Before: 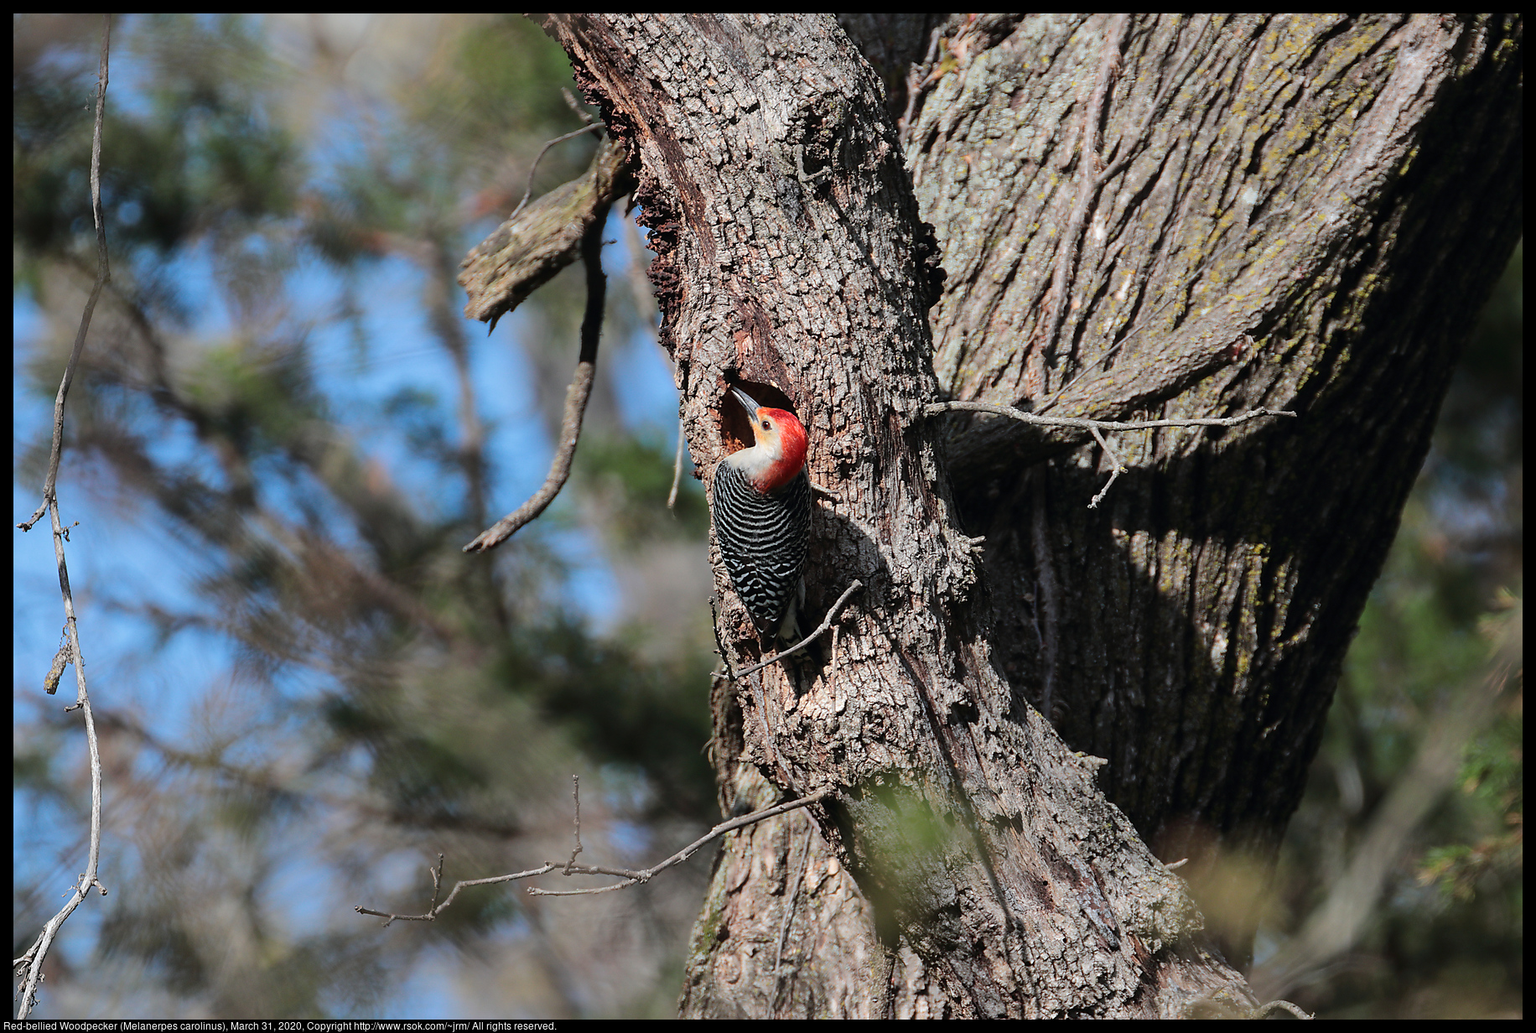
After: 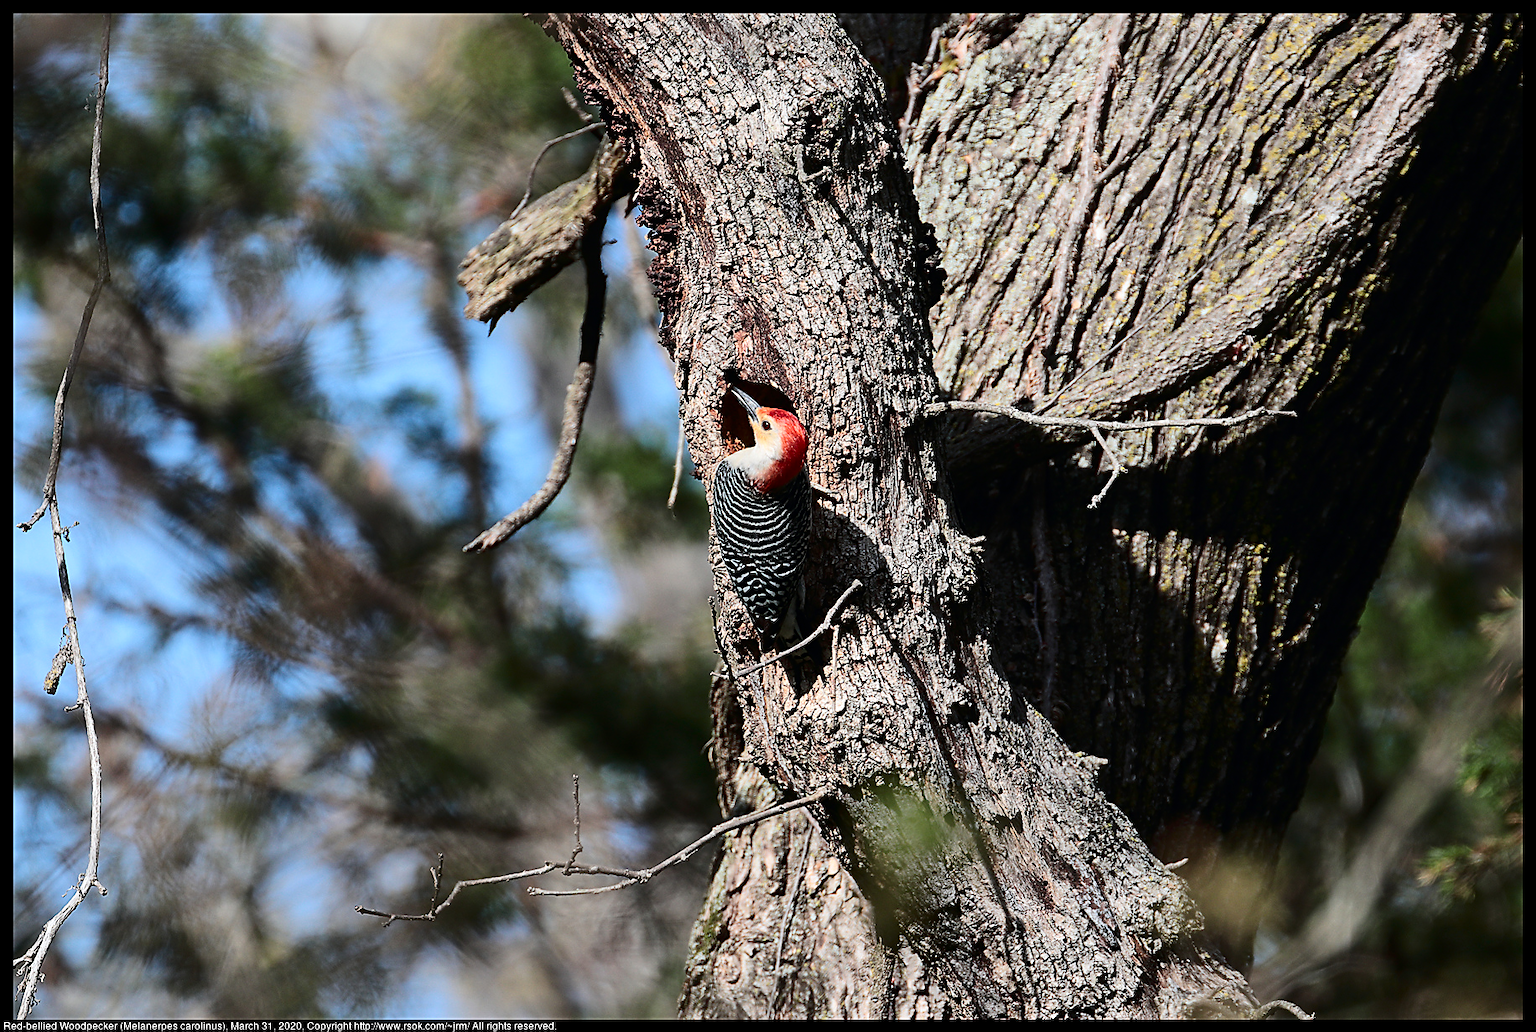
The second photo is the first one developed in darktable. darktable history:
contrast brightness saturation: contrast 0.3
sharpen: on, module defaults
